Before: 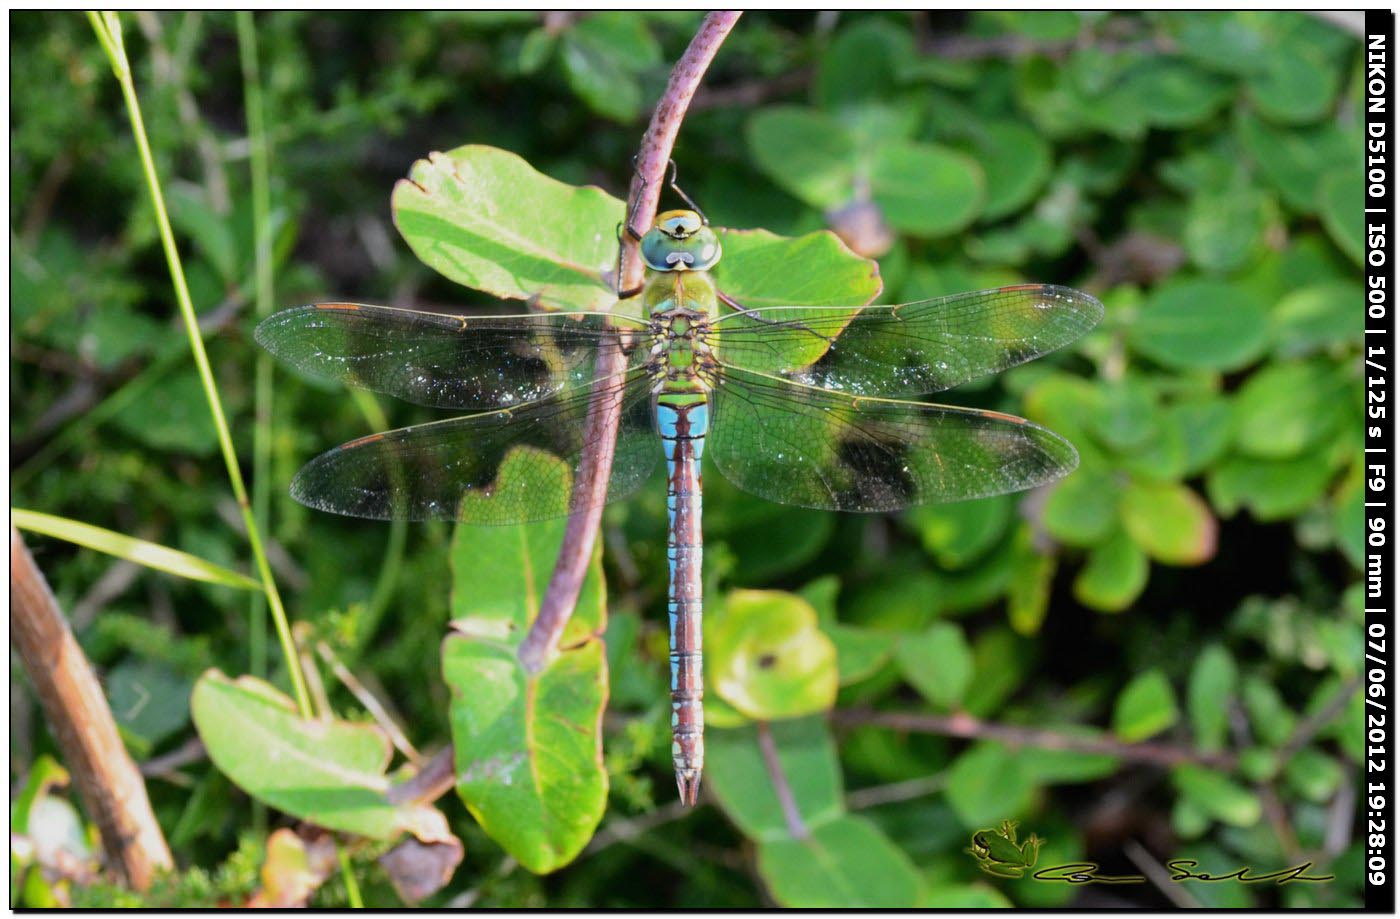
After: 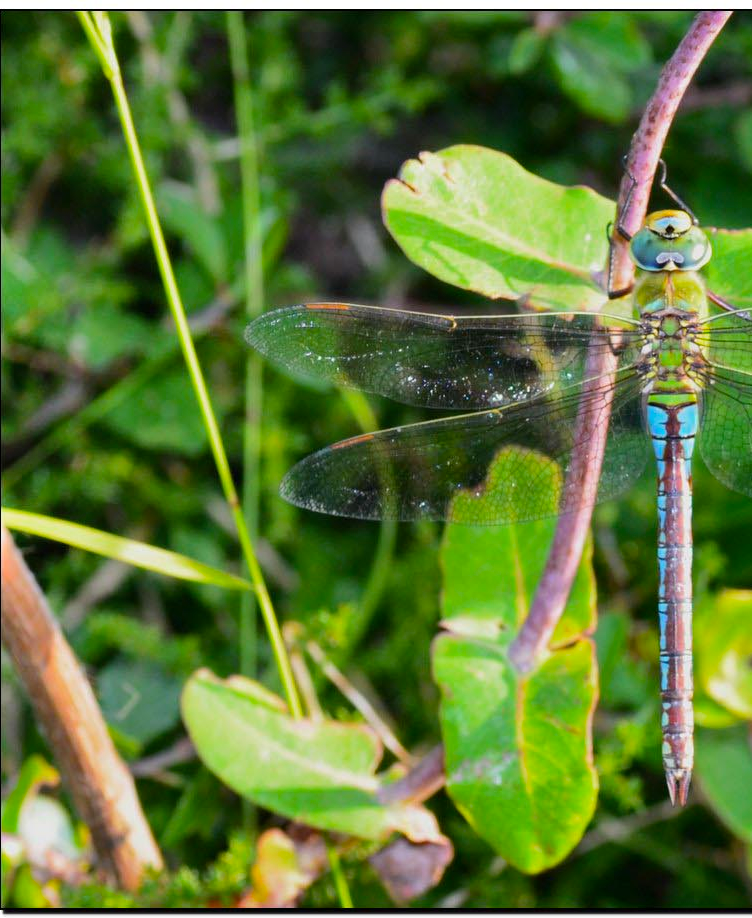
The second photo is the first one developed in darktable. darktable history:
shadows and highlights: low approximation 0.01, soften with gaussian
color balance rgb: perceptual saturation grading › global saturation 19.314%, perceptual brilliance grading › global brilliance 2.841%, perceptual brilliance grading › highlights -2.411%, perceptual brilliance grading › shadows 3.635%, global vibrance 9.224%
crop: left 0.743%, right 45.542%, bottom 0.09%
